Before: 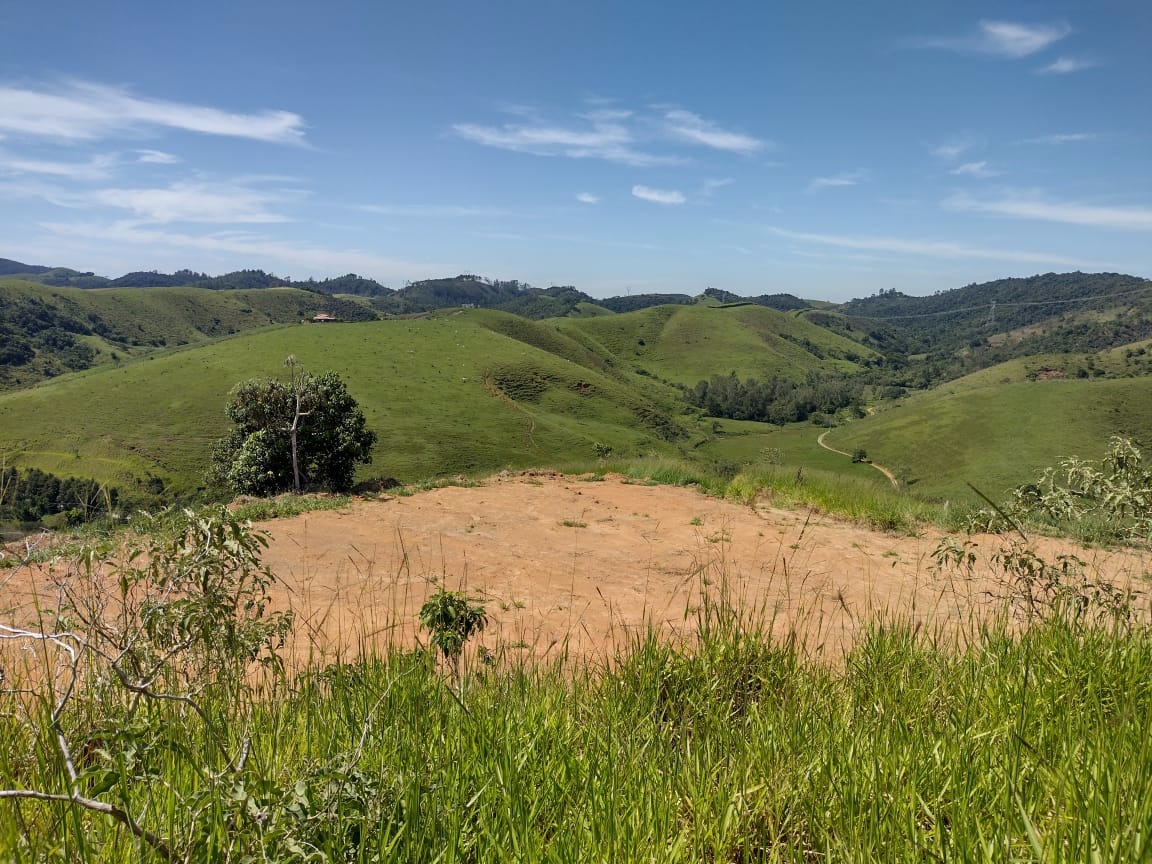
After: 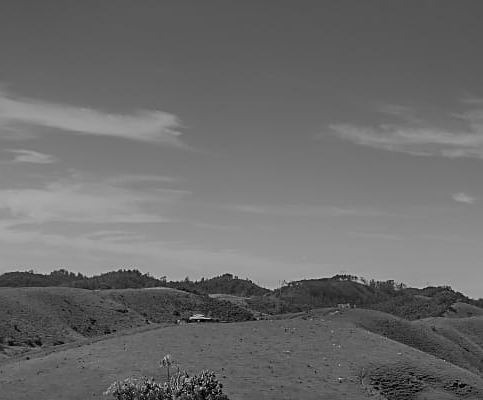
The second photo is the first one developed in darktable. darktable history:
color balance rgb: on, module defaults
crop and rotate: left 10.817%, top 0.062%, right 47.194%, bottom 53.626%
shadows and highlights: shadows 0, highlights 40
exposure: exposure 0.2 EV, compensate highlight preservation false
sharpen: on, module defaults
monochrome: a 79.32, b 81.83, size 1.1
